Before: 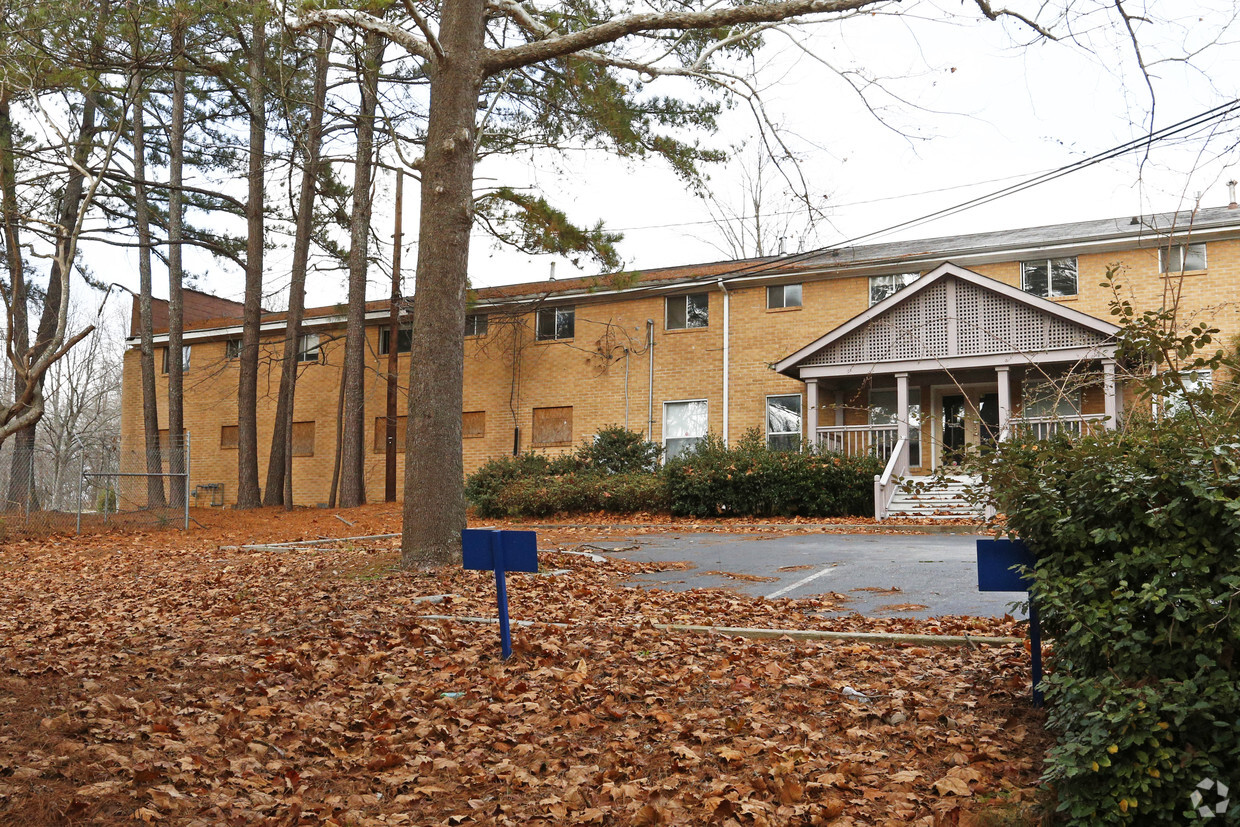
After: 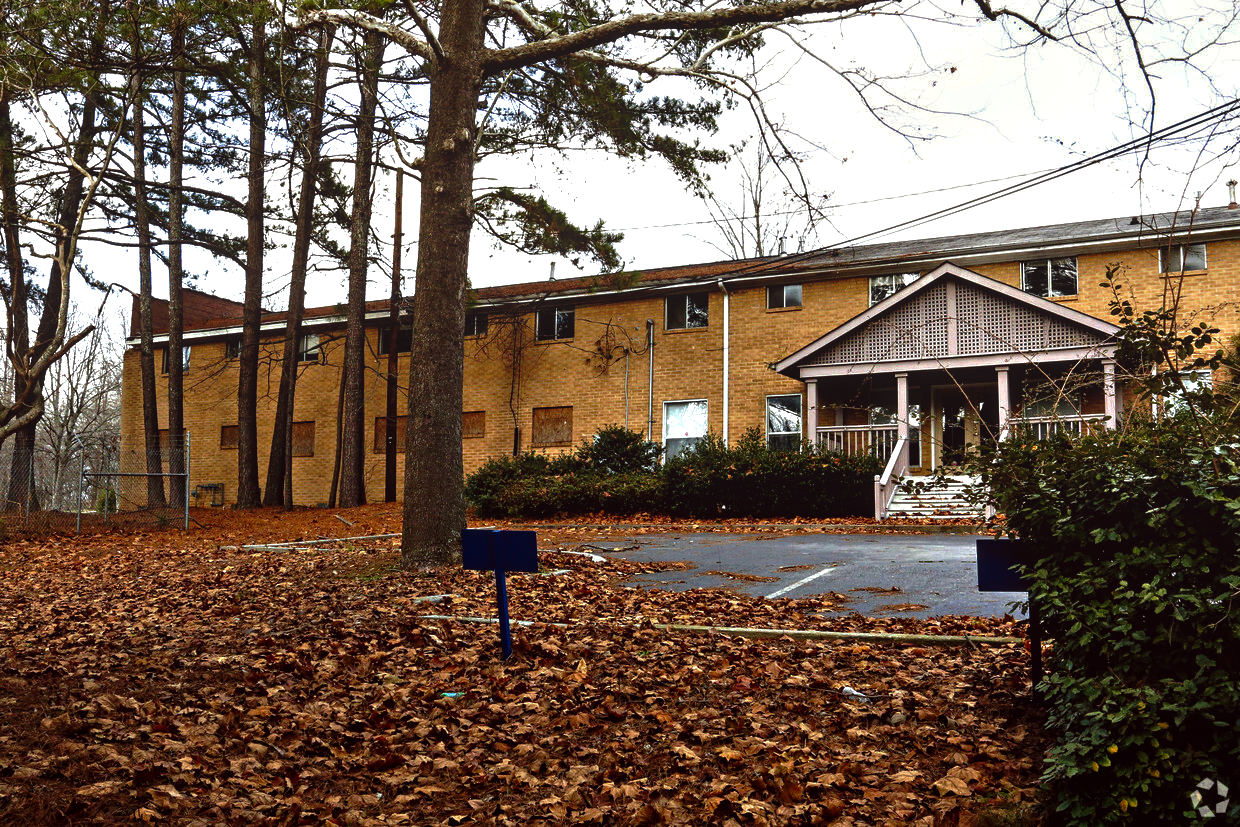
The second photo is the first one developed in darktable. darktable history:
exposure: black level correction 0.001, compensate highlight preservation false
velvia: on, module defaults
contrast equalizer: y [[0.6 ×6], [0.55 ×6], [0 ×6], [0 ×6], [0 ×6]]
local contrast: detail 110%
color correction: highlights a* -1.12, highlights b* 4.52, shadows a* 3.55
tone curve: curves: ch0 [(0, 0) (0.106, 0.026) (0.275, 0.155) (0.392, 0.314) (0.513, 0.481) (0.657, 0.667) (1, 1)]; ch1 [(0, 0) (0.5, 0.511) (0.536, 0.579) (0.587, 0.69) (1, 1)]; ch2 [(0, 0) (0.5, 0.5) (0.55, 0.552) (0.625, 0.699) (1, 1)], preserve colors none
base curve: curves: ch0 [(0, 0) (0.841, 0.609) (1, 1)], preserve colors none
